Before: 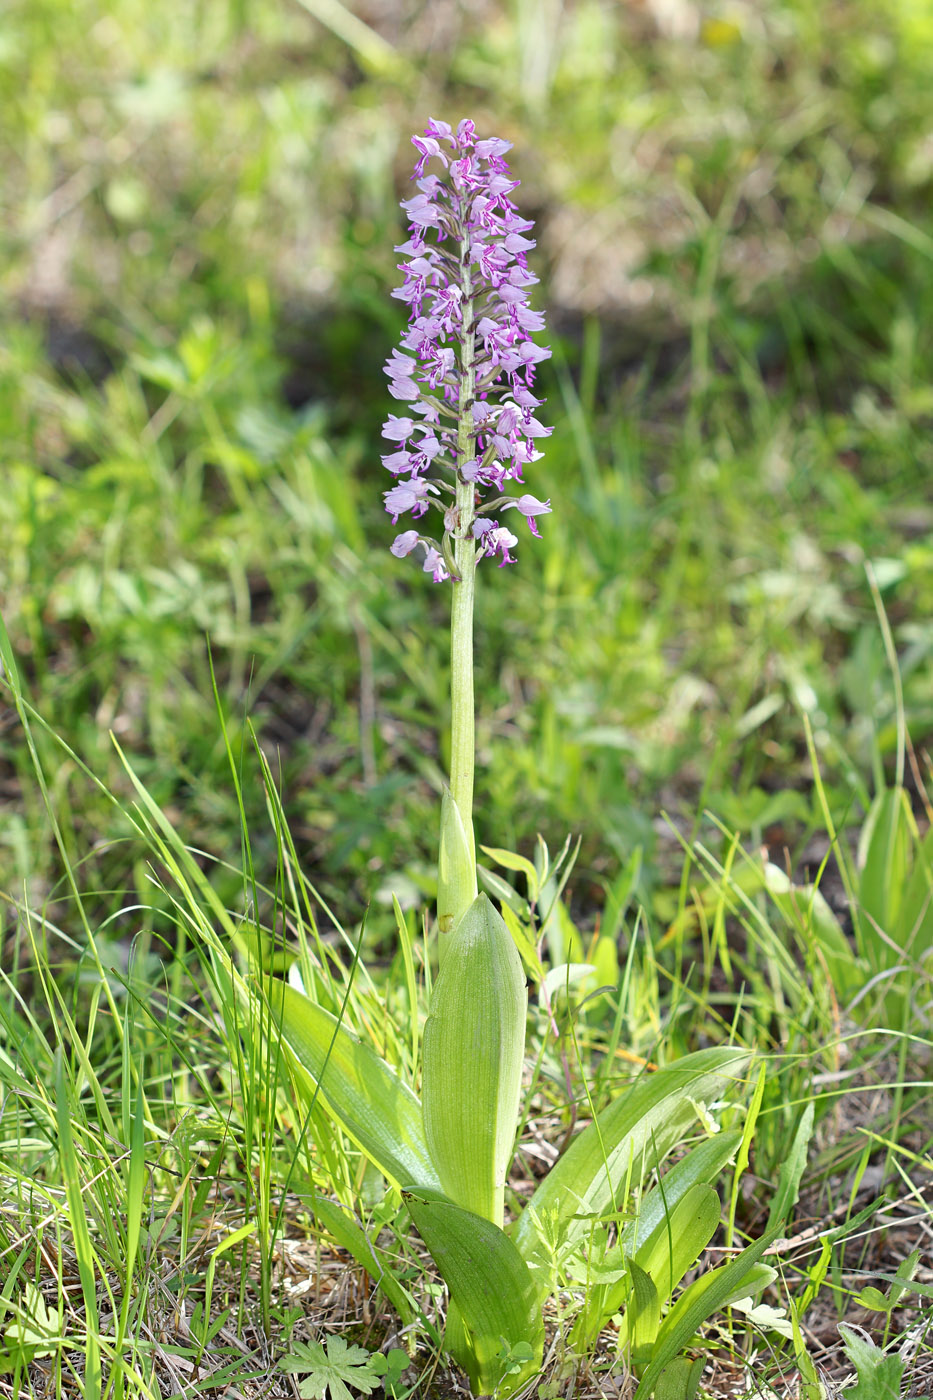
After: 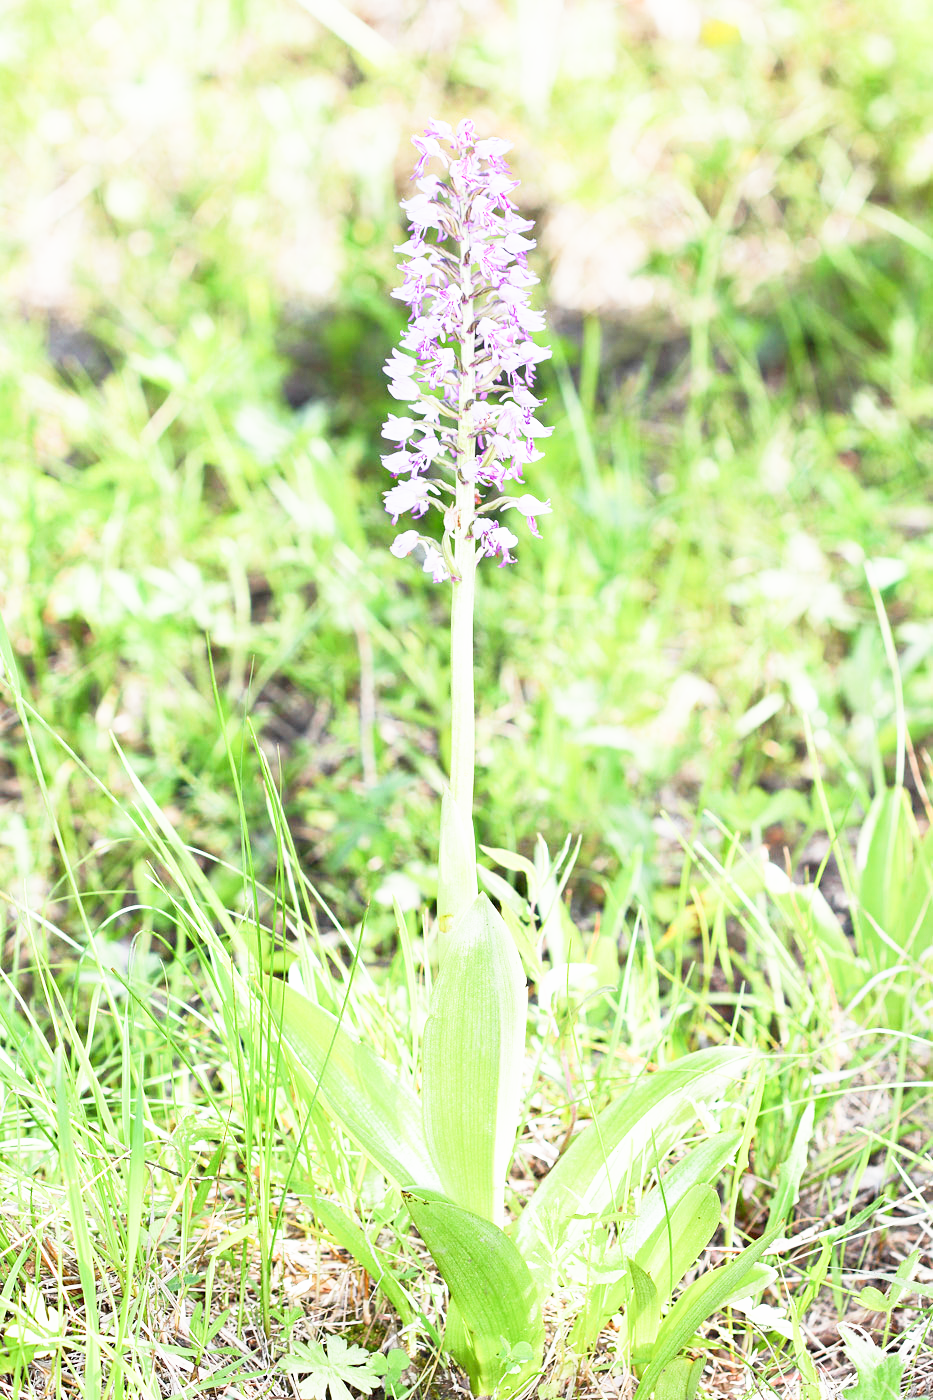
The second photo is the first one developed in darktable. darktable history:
exposure: exposure 2 EV, compensate exposure bias true, compensate highlight preservation false
sigmoid: contrast 1.22, skew 0.65
